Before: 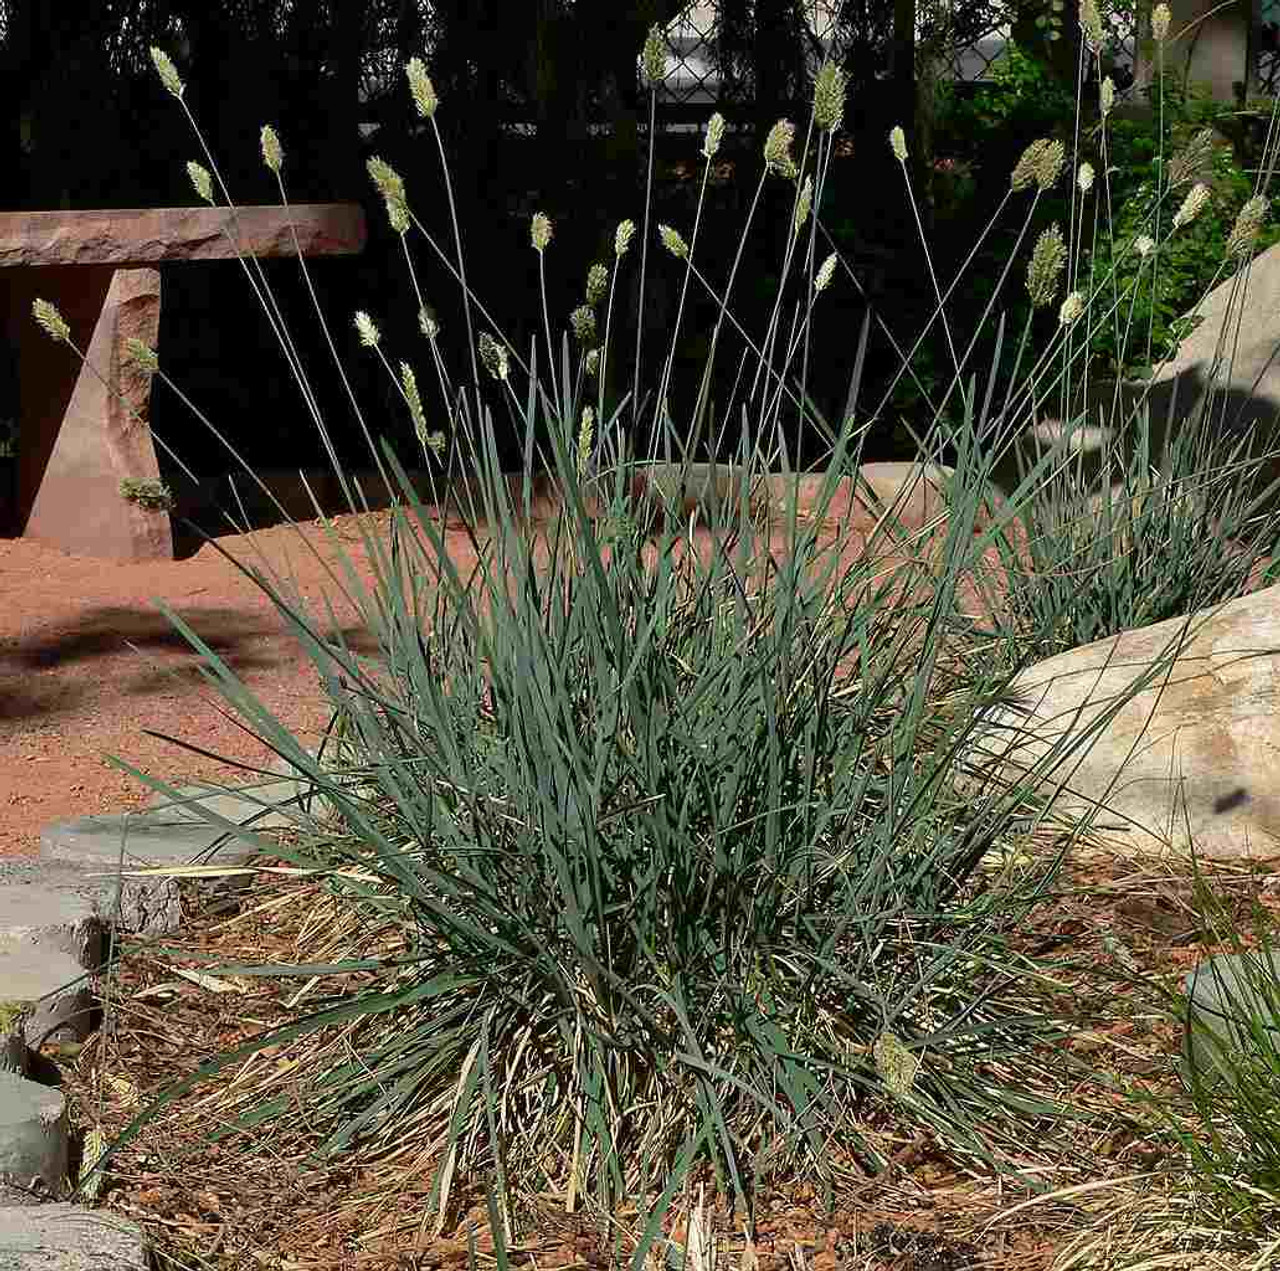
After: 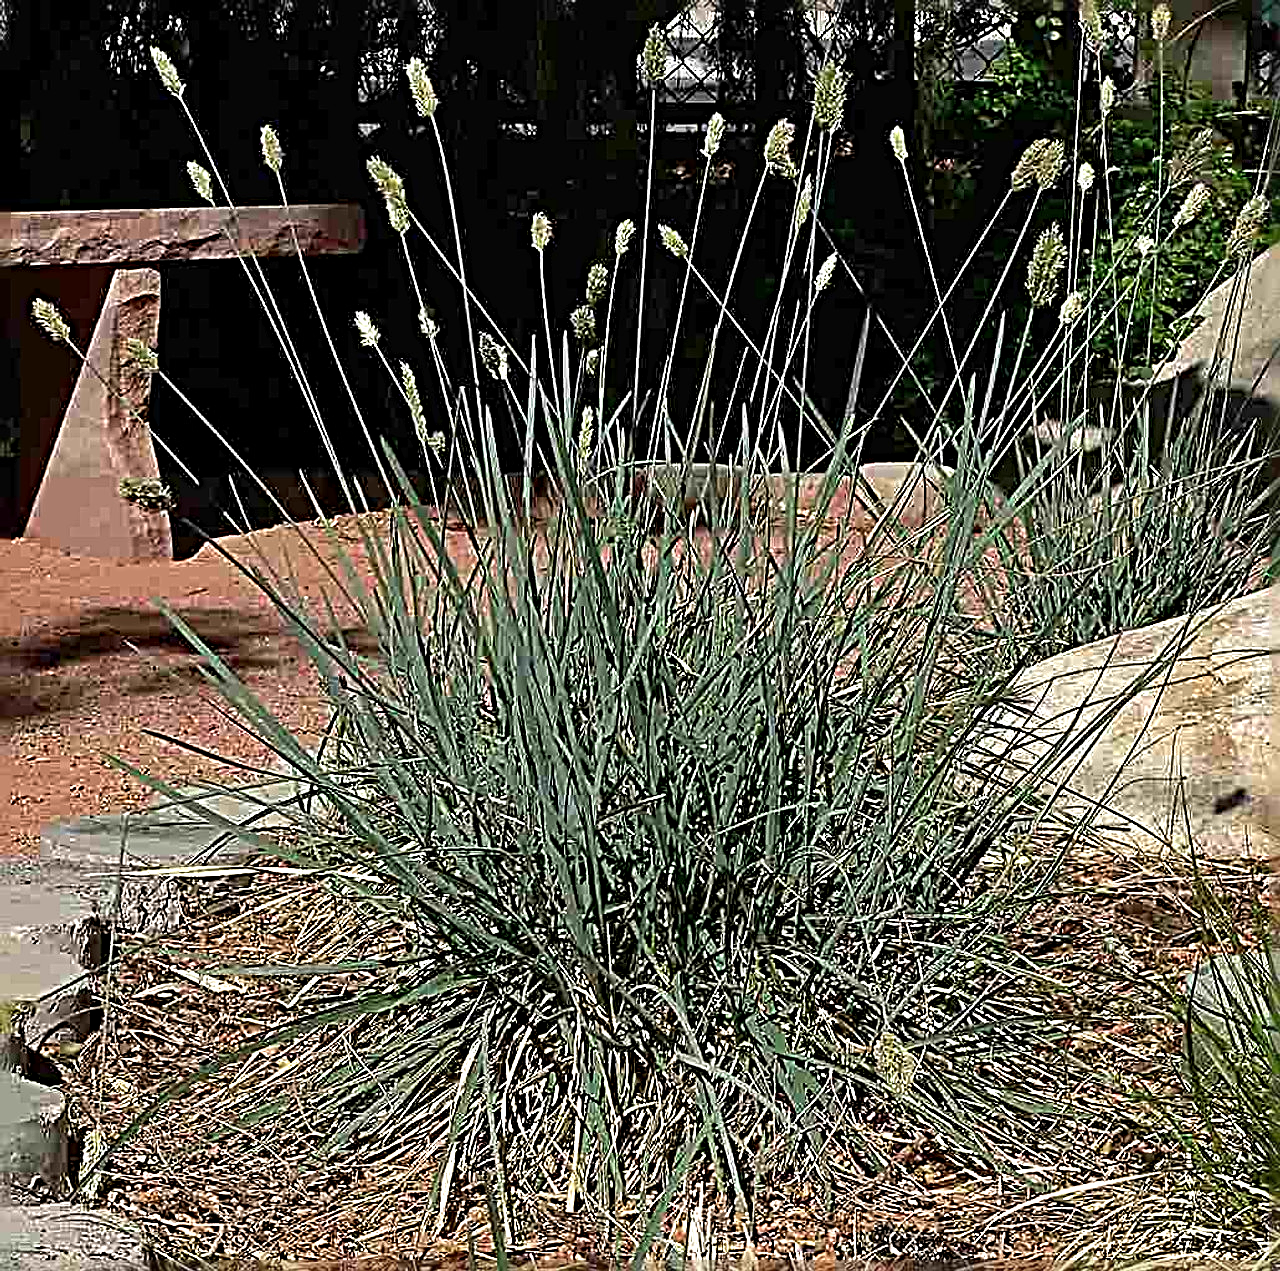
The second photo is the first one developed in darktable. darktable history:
sharpen: radius 4.003, amount 1.988
